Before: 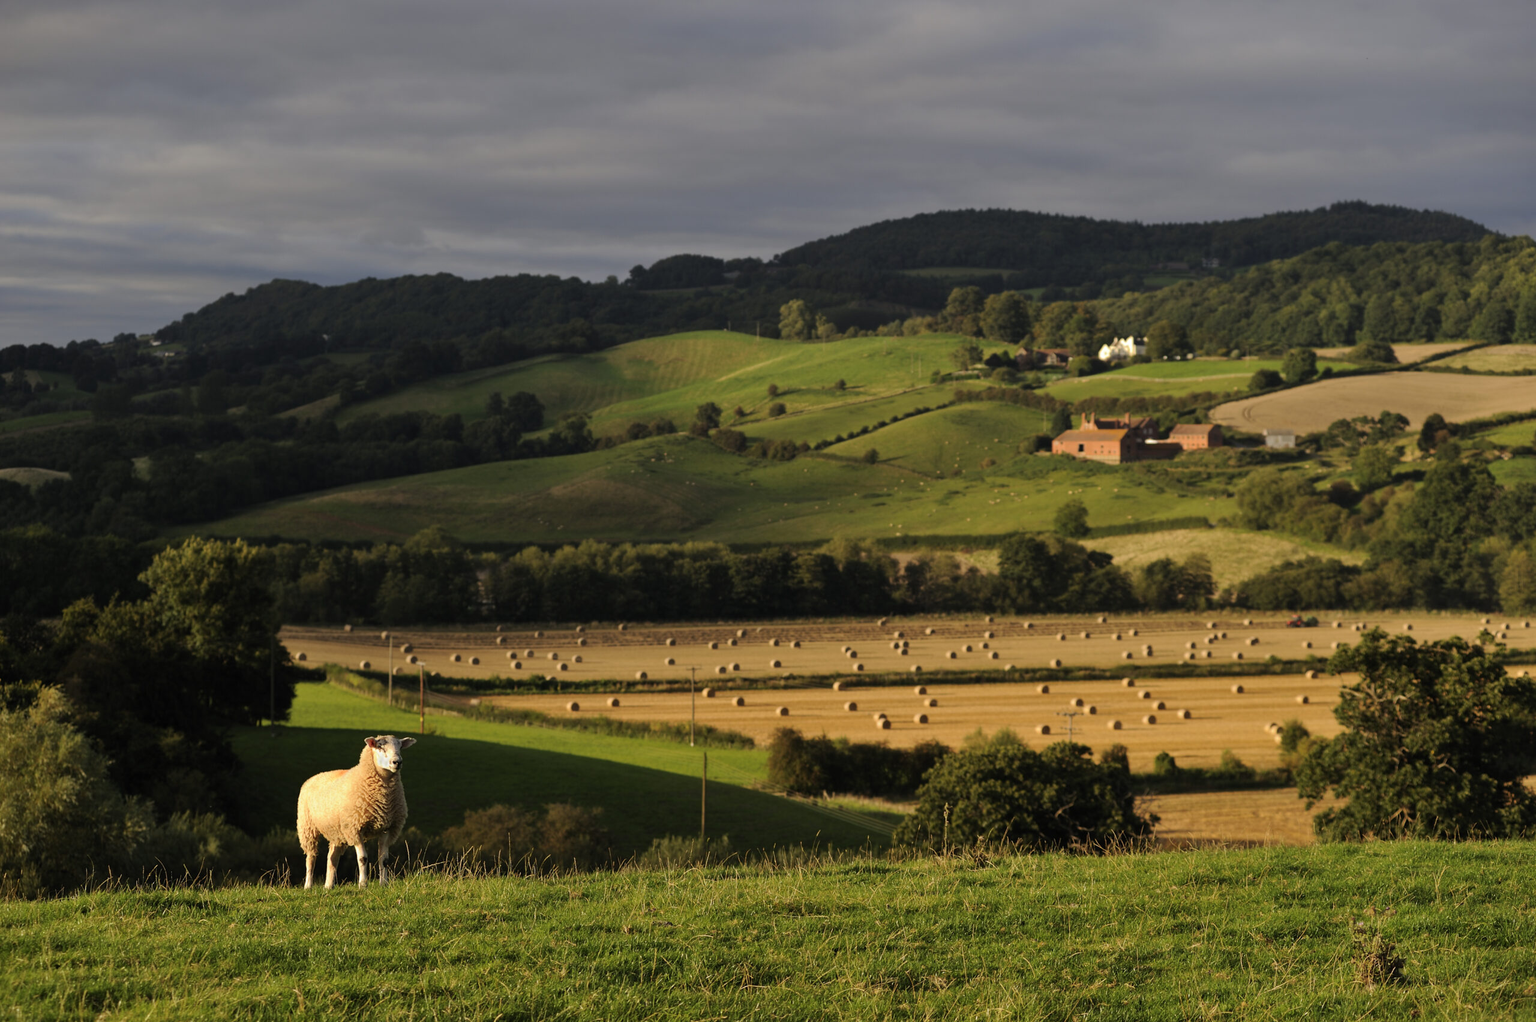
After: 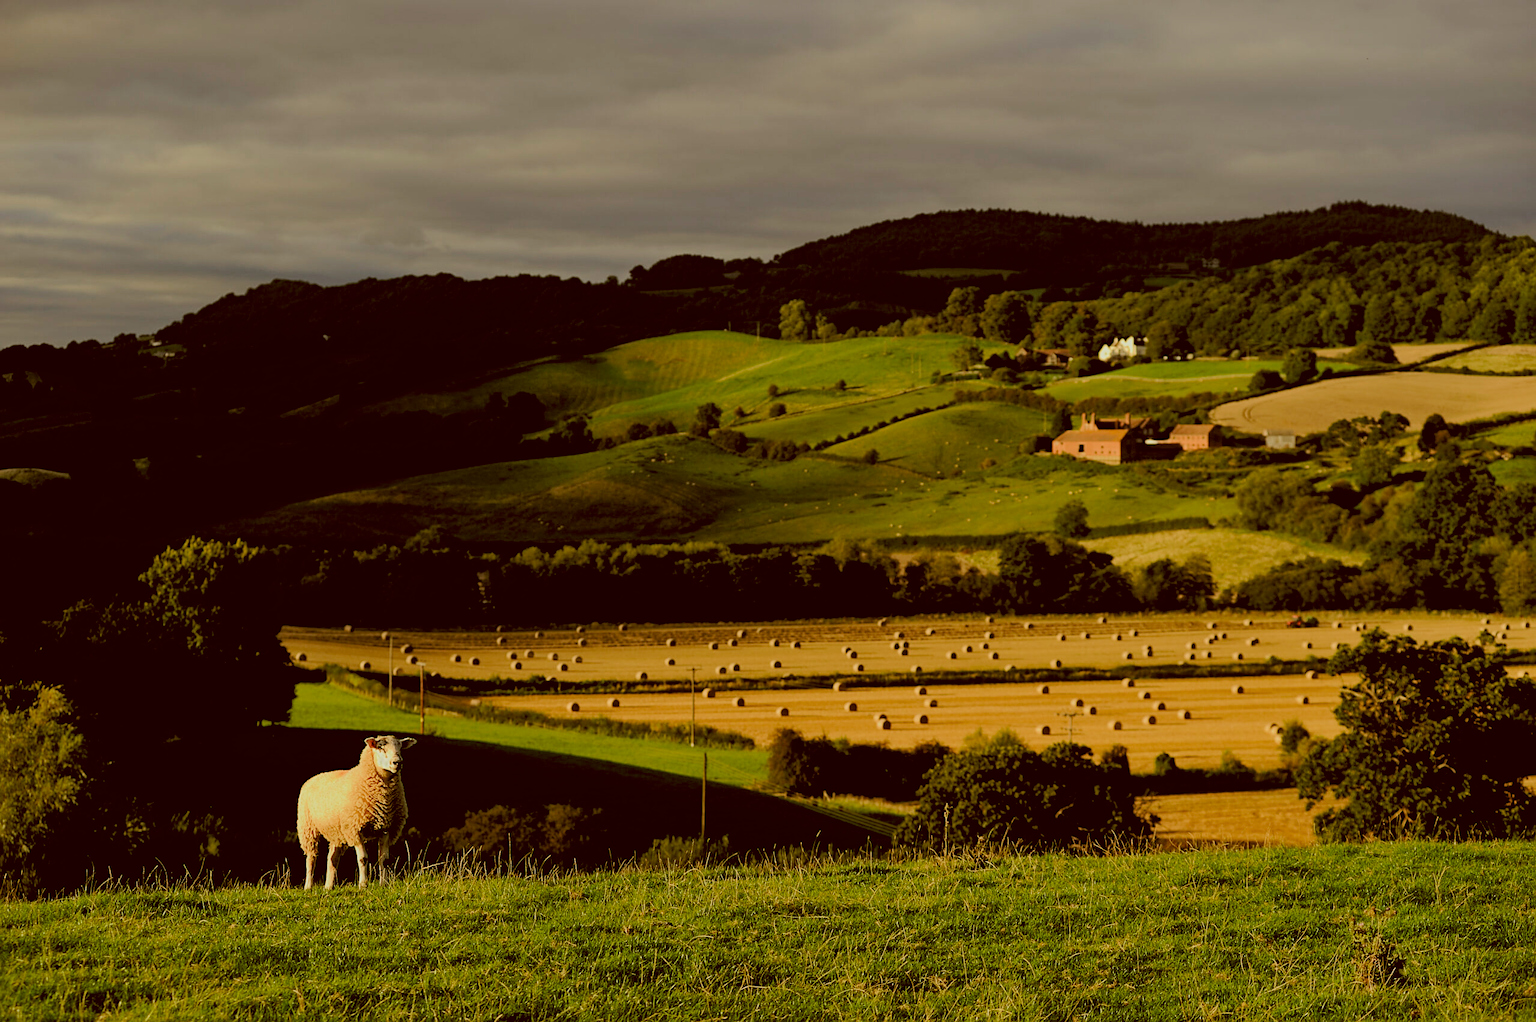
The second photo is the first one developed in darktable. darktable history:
tone equalizer: -8 EV -1.81 EV, -7 EV -1.18 EV, -6 EV -1.6 EV, mask exposure compensation -0.509 EV
haze removal: compatibility mode true, adaptive false
color correction: highlights a* -5.4, highlights b* 9.8, shadows a* 9.57, shadows b* 24.72
sharpen: on, module defaults
filmic rgb: black relative exposure -6.93 EV, white relative exposure 5.66 EV, hardness 2.86, color science v4 (2020)
